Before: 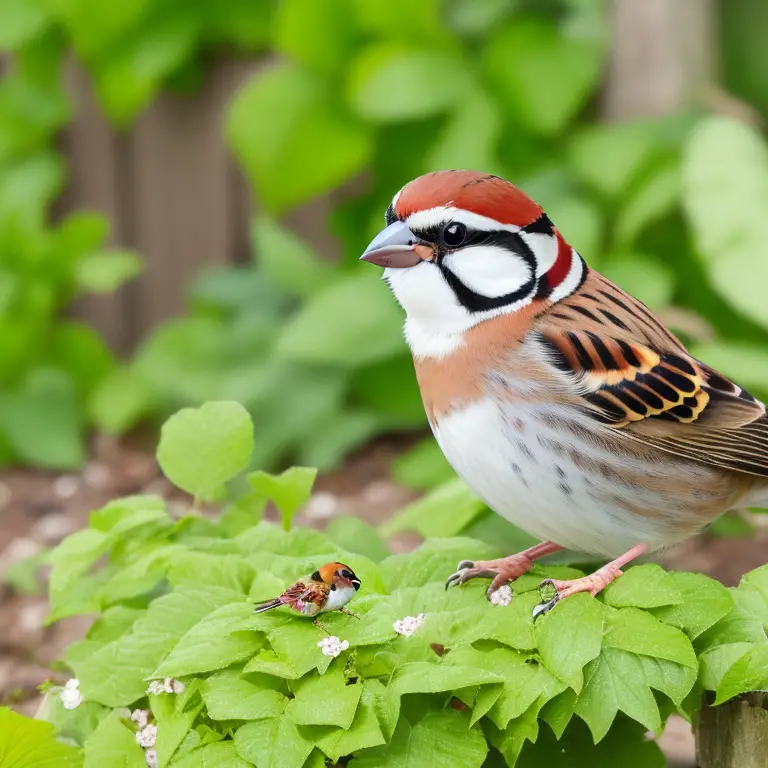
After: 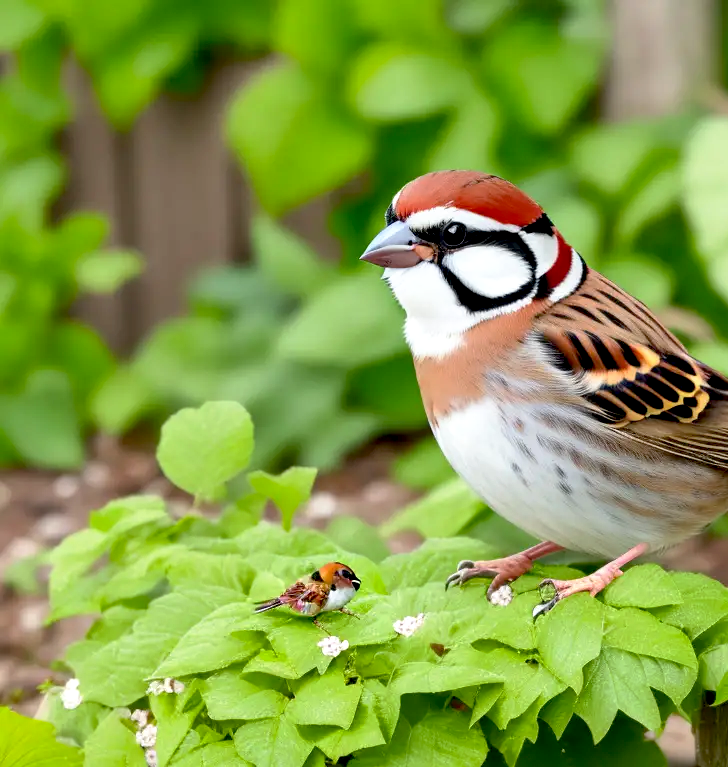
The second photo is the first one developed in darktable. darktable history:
crop and rotate: right 5.082%
base curve: curves: ch0 [(0.017, 0) (0.425, 0.441) (0.844, 0.933) (1, 1)], preserve colors none
local contrast: mode bilateral grid, contrast 19, coarseness 50, detail 120%, midtone range 0.2
